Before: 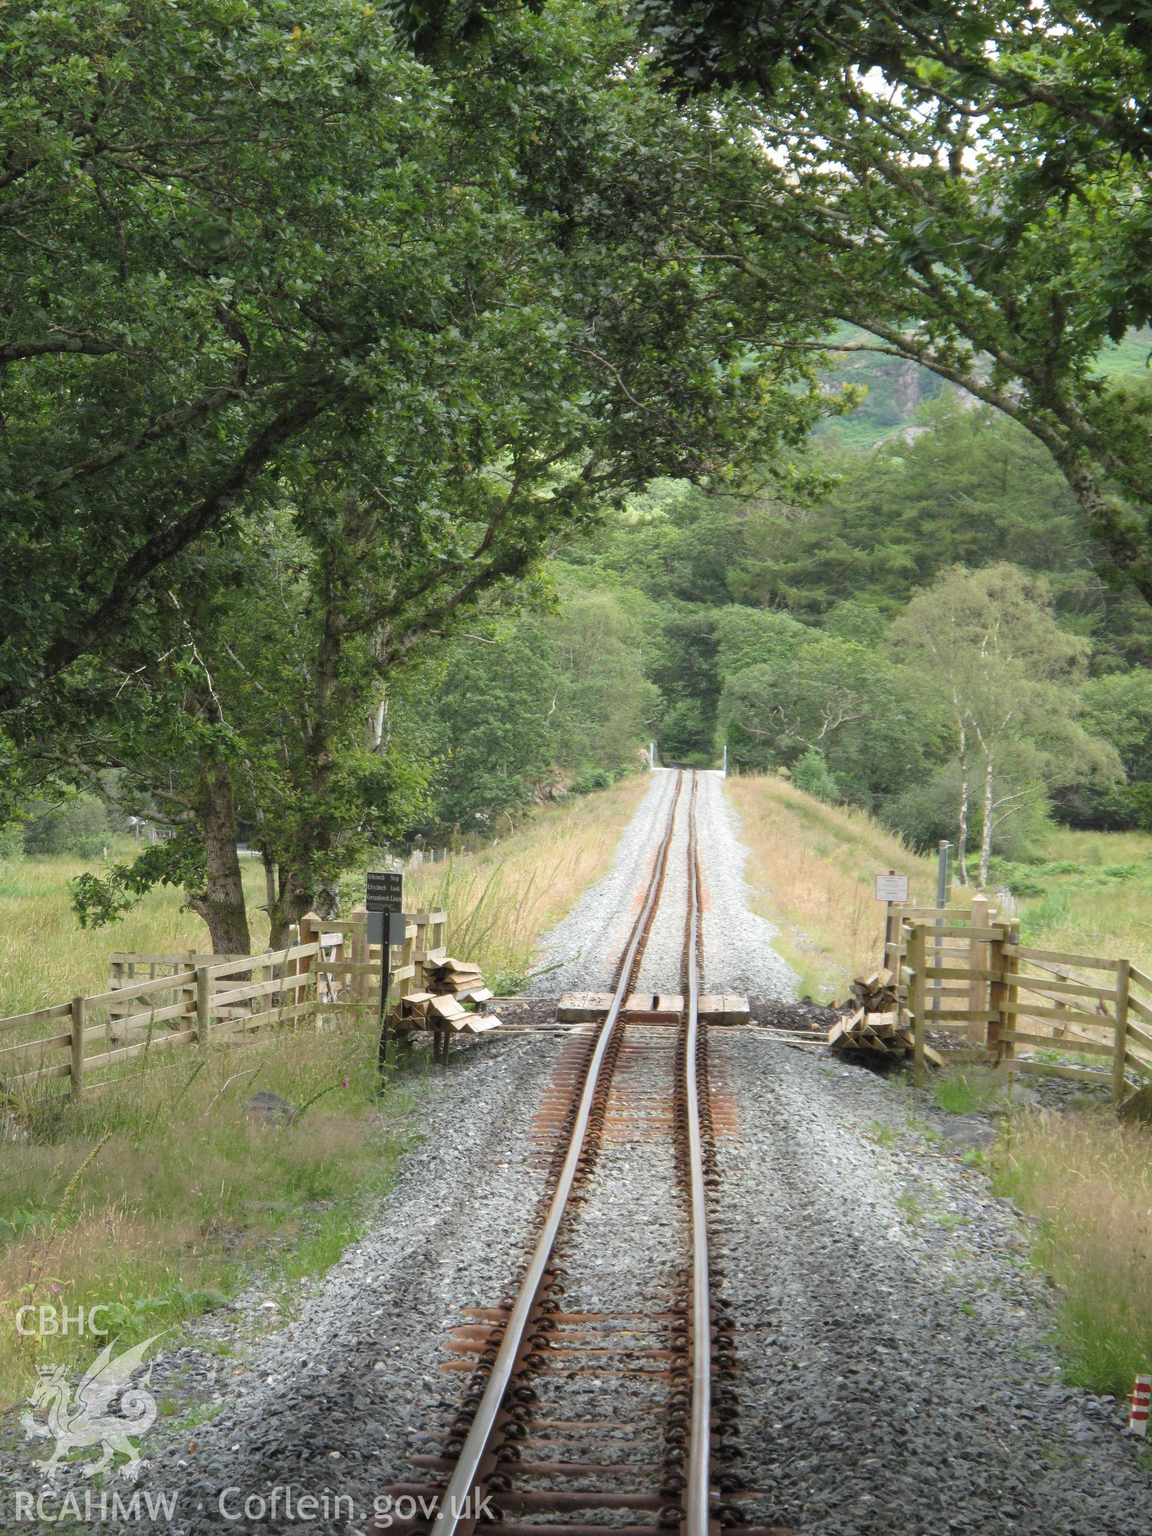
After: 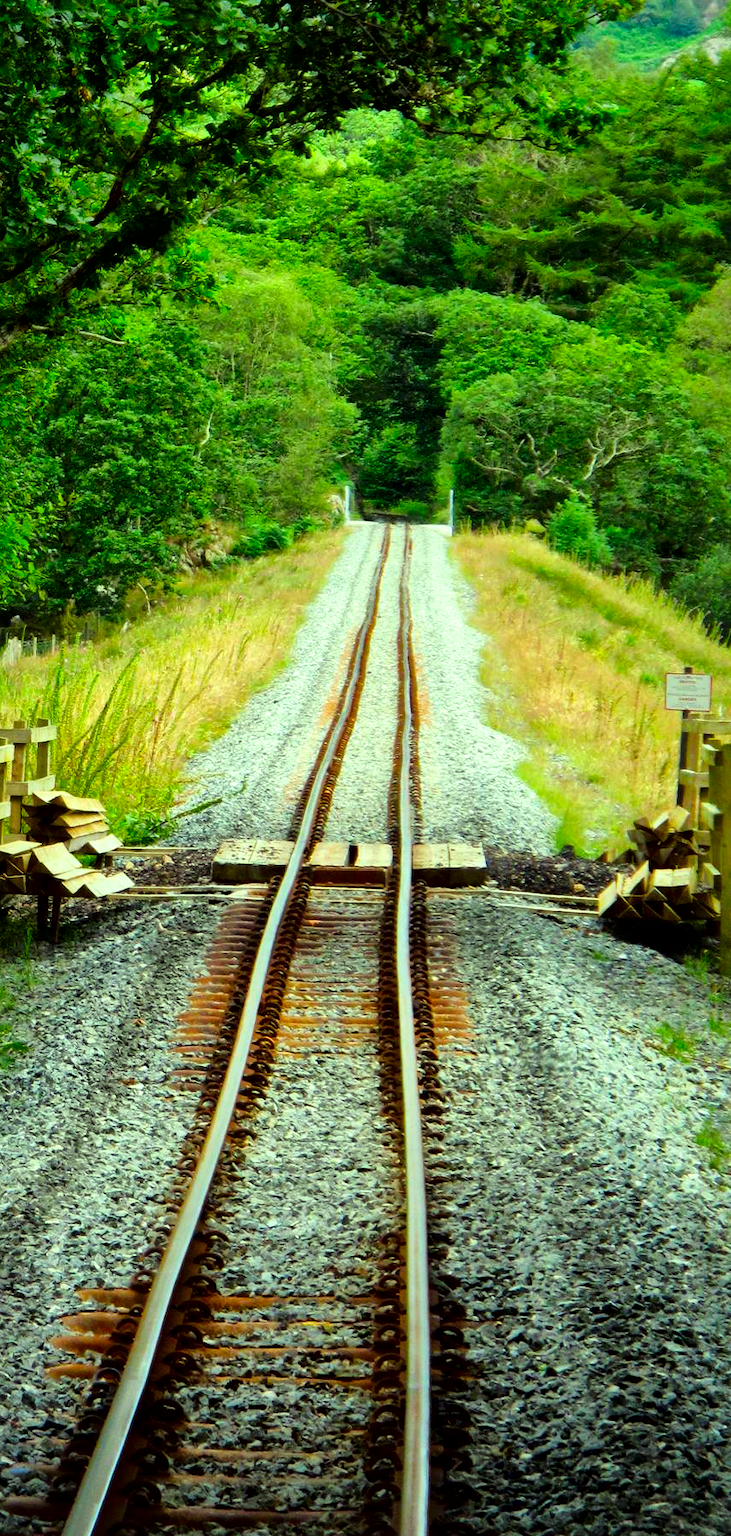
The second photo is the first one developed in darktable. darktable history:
crop: left 35.376%, top 26.132%, right 19.845%, bottom 3.432%
contrast brightness saturation: contrast 0.095, brightness -0.258, saturation 0.145
local contrast: mode bilateral grid, contrast 20, coarseness 50, detail 173%, midtone range 0.2
color correction: highlights a* -11.09, highlights b* 9.93, saturation 1.72
tone curve: curves: ch0 [(0, 0) (0.003, 0.001) (0.011, 0.004) (0.025, 0.013) (0.044, 0.022) (0.069, 0.035) (0.1, 0.053) (0.136, 0.088) (0.177, 0.149) (0.224, 0.213) (0.277, 0.293) (0.335, 0.381) (0.399, 0.463) (0.468, 0.546) (0.543, 0.616) (0.623, 0.693) (0.709, 0.766) (0.801, 0.843) (0.898, 0.921) (1, 1)], color space Lab, linked channels, preserve colors none
